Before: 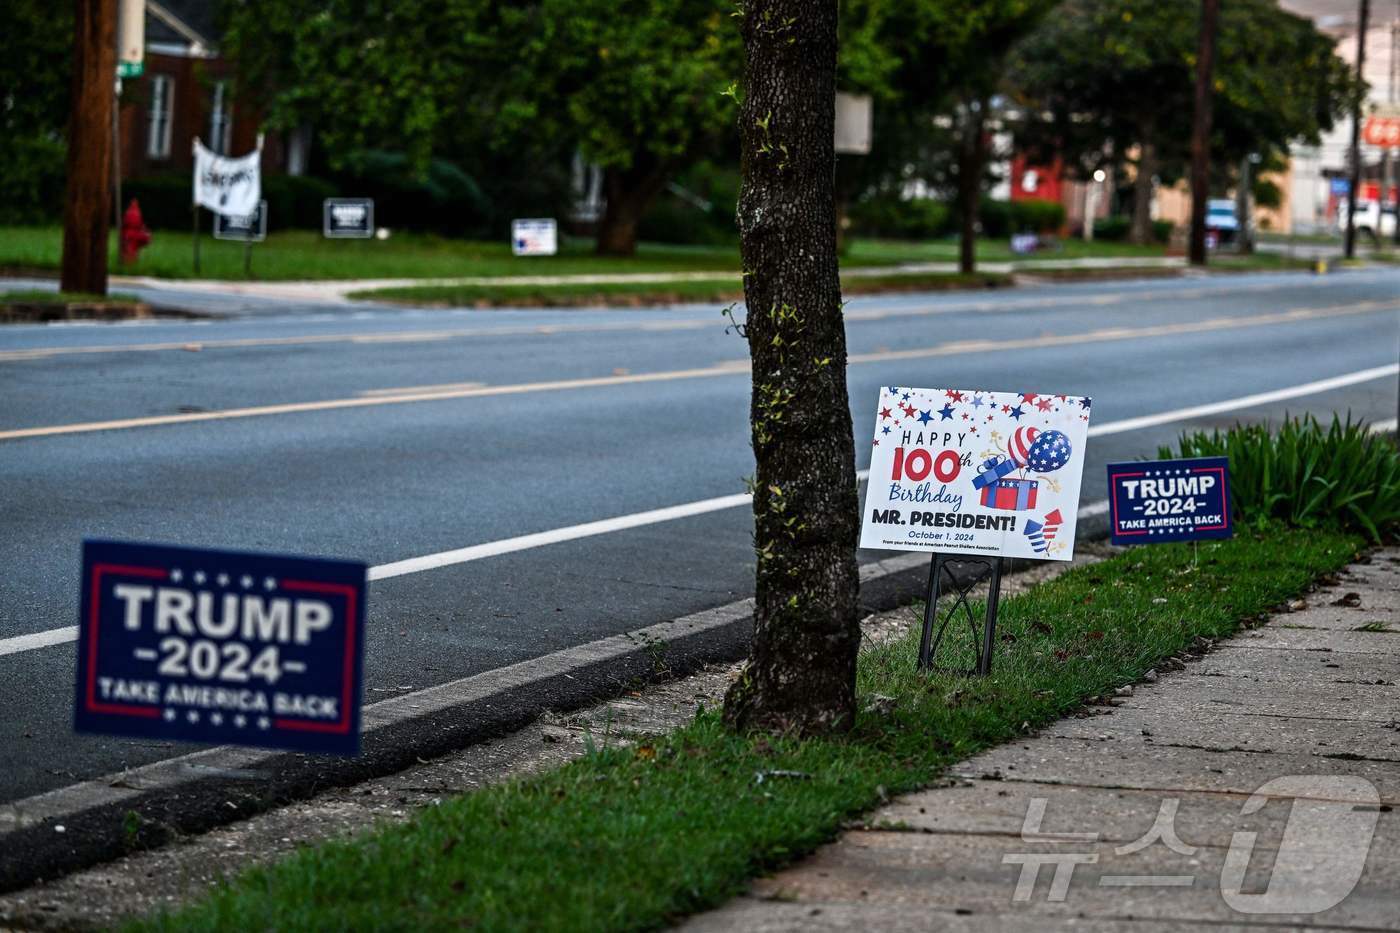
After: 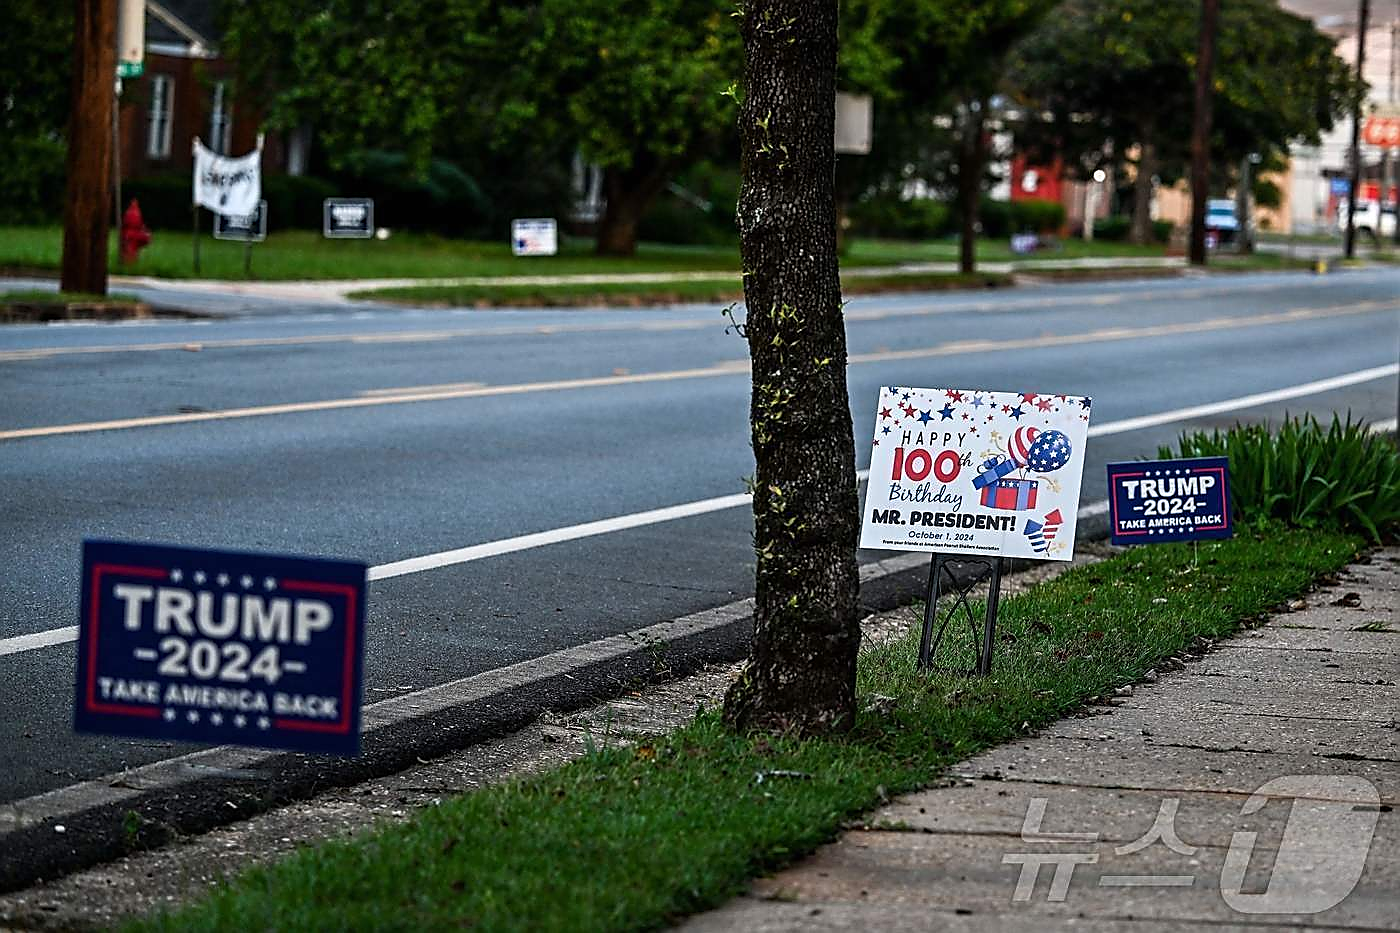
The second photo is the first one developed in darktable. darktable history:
sharpen: radius 1.354, amount 1.24, threshold 0.799
